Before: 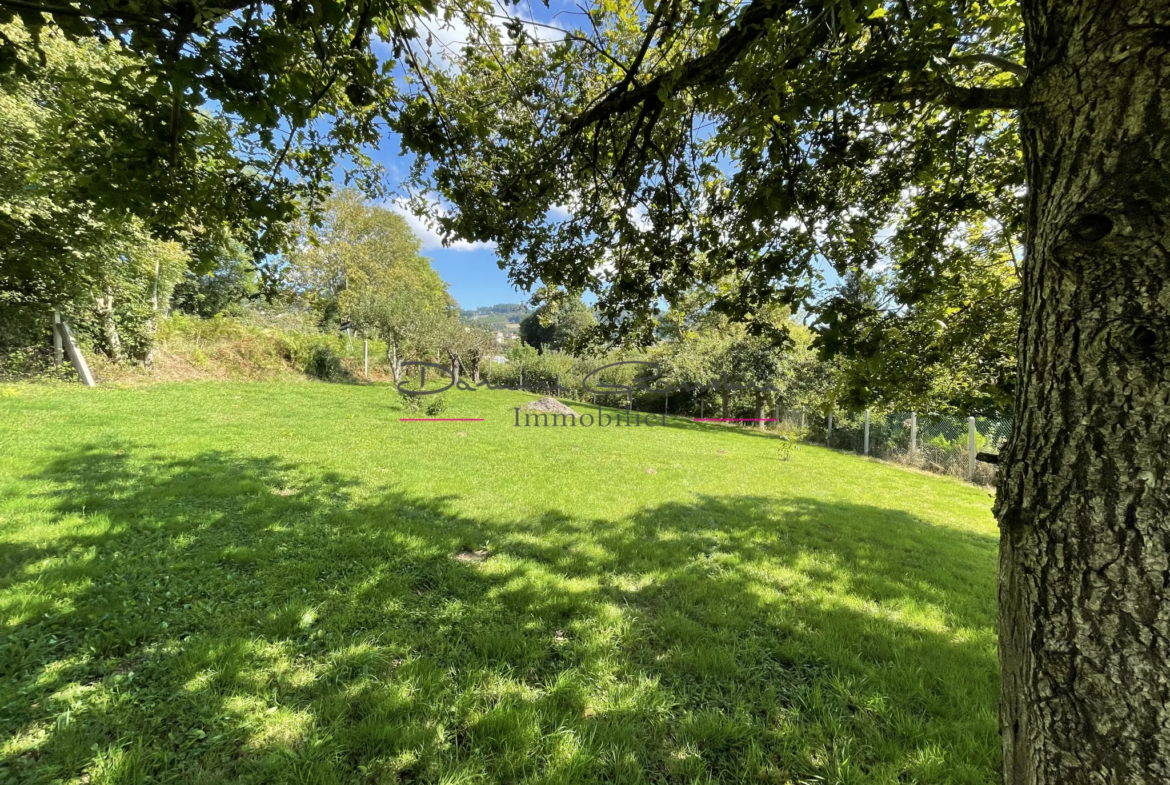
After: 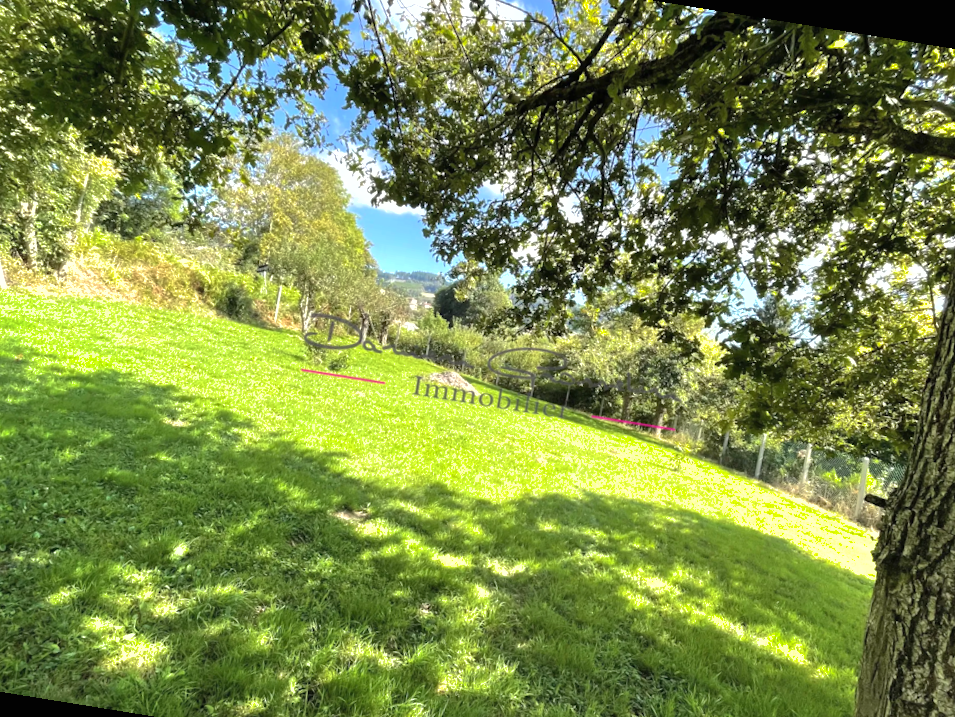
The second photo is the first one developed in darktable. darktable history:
exposure: black level correction 0, exposure 0.7 EV, compensate exposure bias true, compensate highlight preservation false
white balance: emerald 1
shadows and highlights: shadows 30
crop and rotate: left 11.831%, top 11.346%, right 13.429%, bottom 13.899%
rotate and perspective: rotation 9.12°, automatic cropping off
